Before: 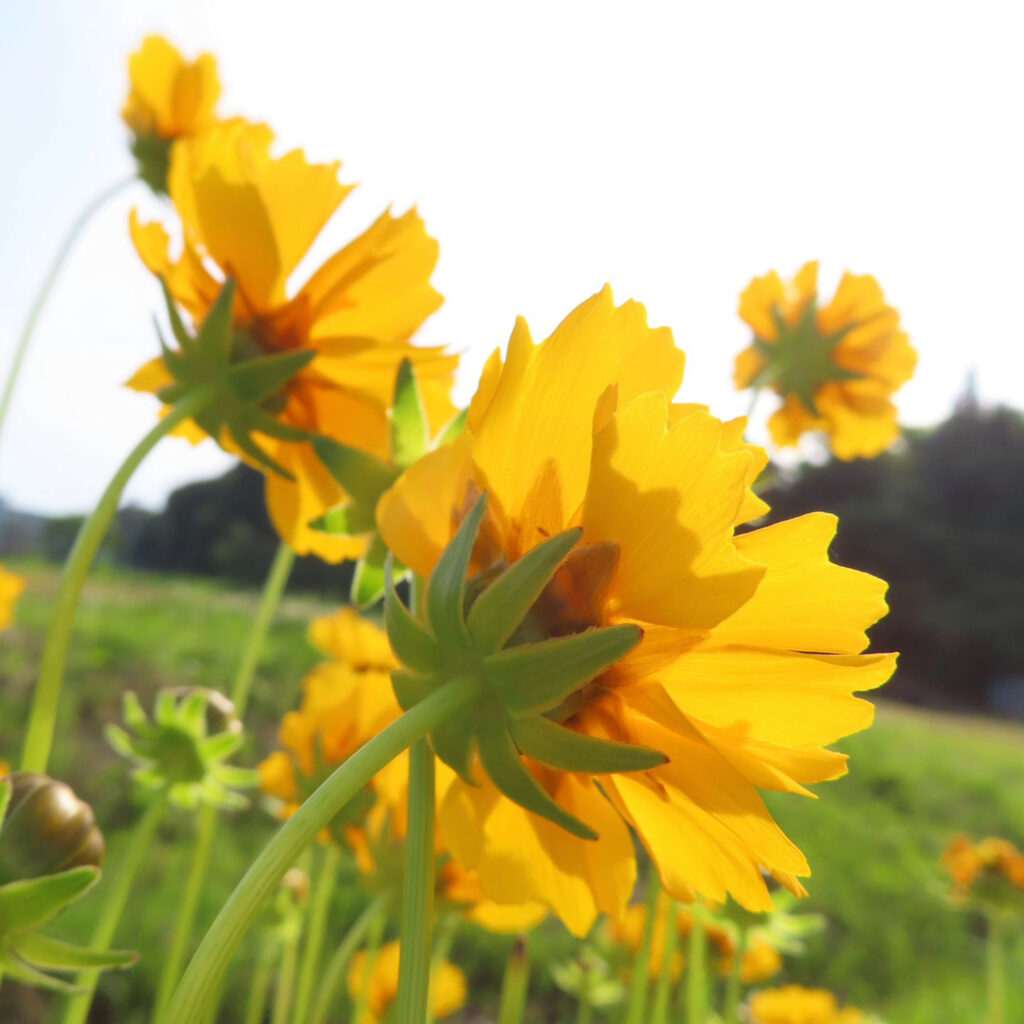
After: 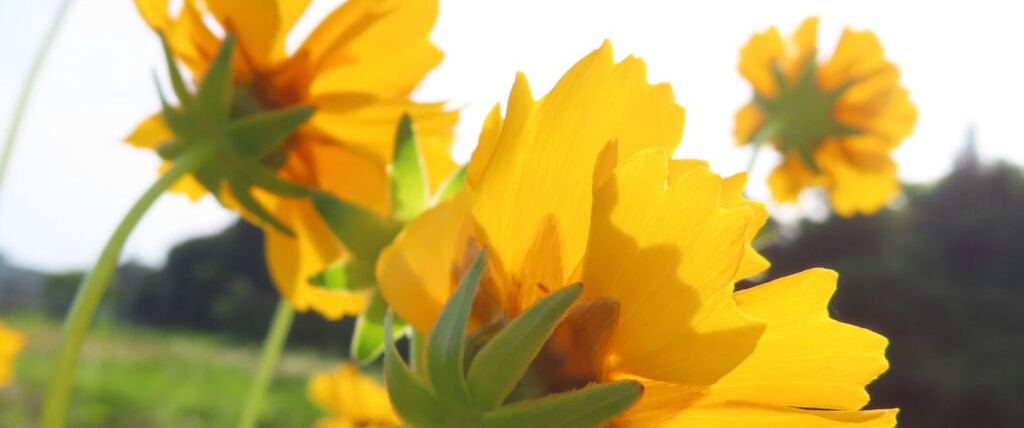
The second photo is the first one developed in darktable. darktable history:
crop and rotate: top 23.889%, bottom 34.31%
